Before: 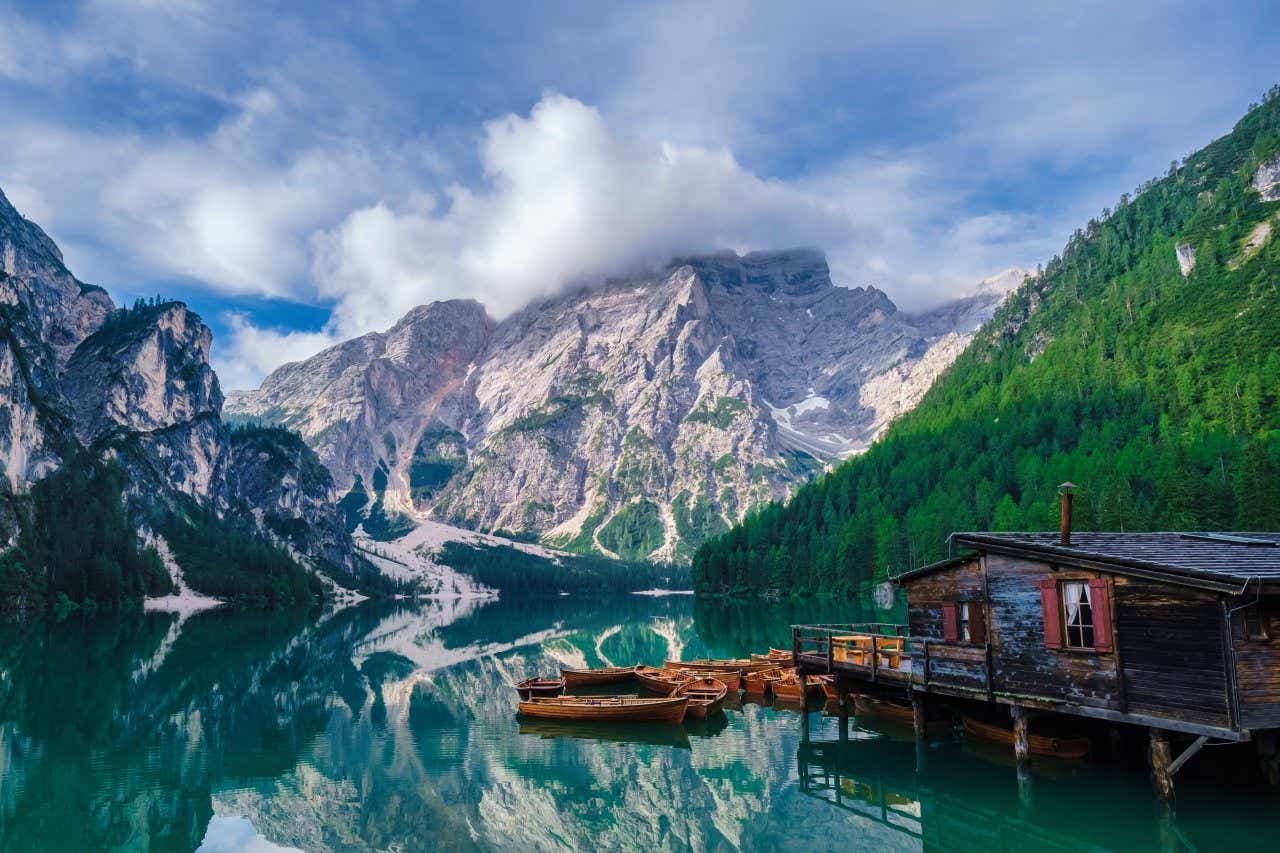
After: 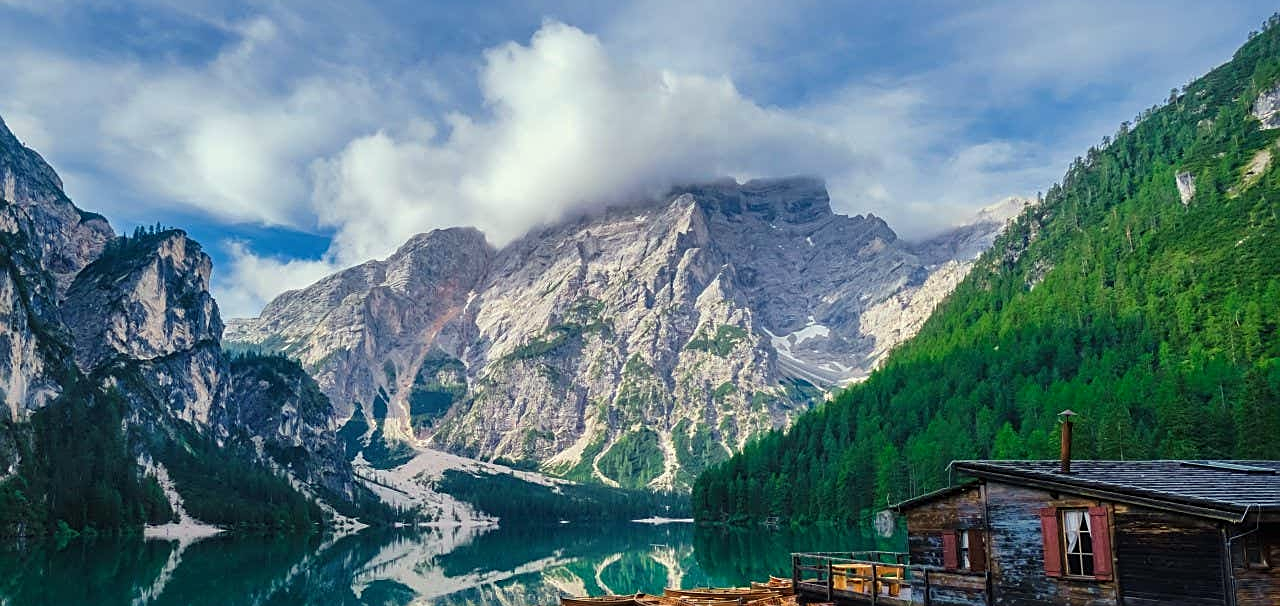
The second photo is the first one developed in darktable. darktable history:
color correction: highlights a* -4.39, highlights b* 6.98
sharpen: on, module defaults
crop and rotate: top 8.448%, bottom 20.463%
